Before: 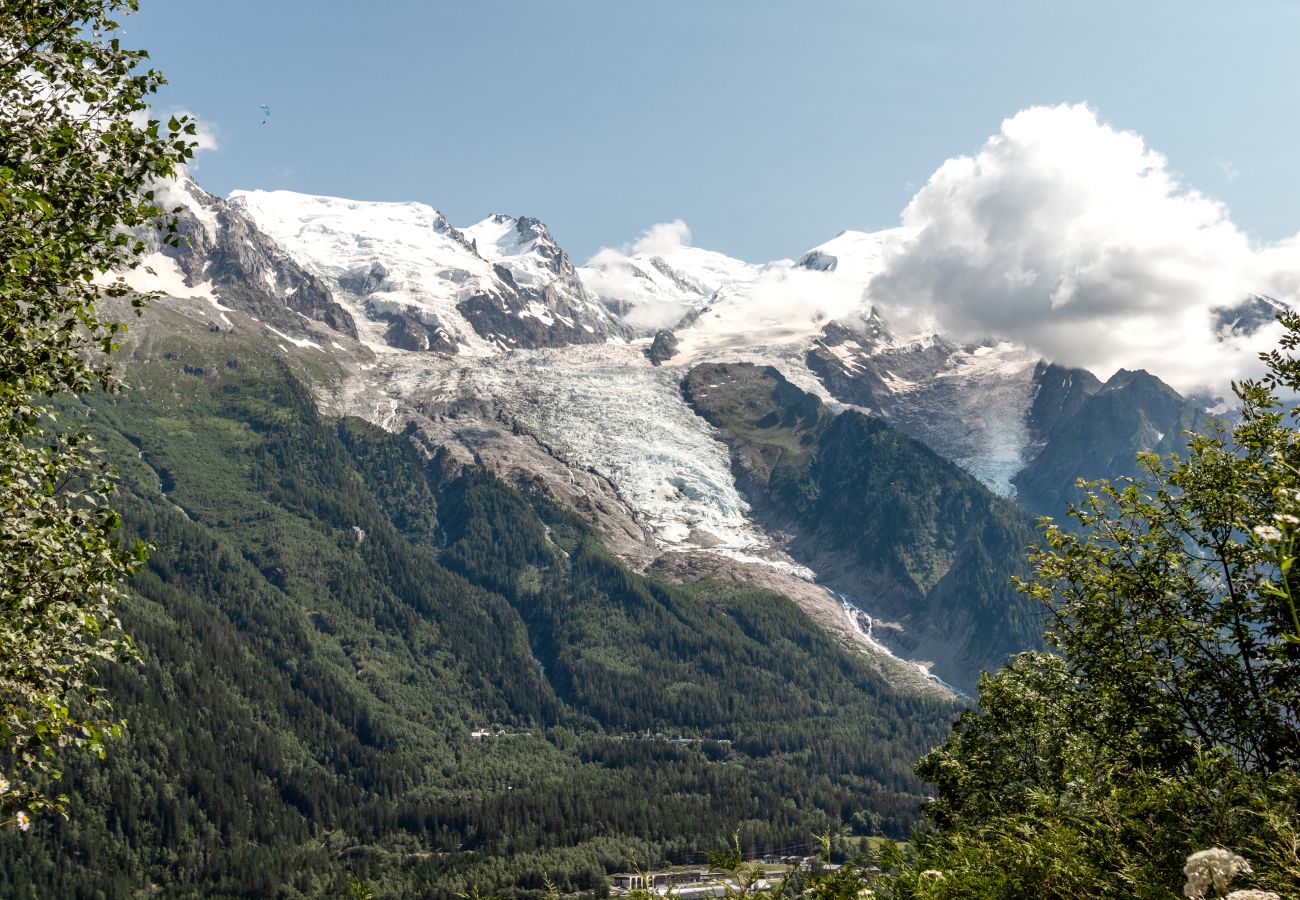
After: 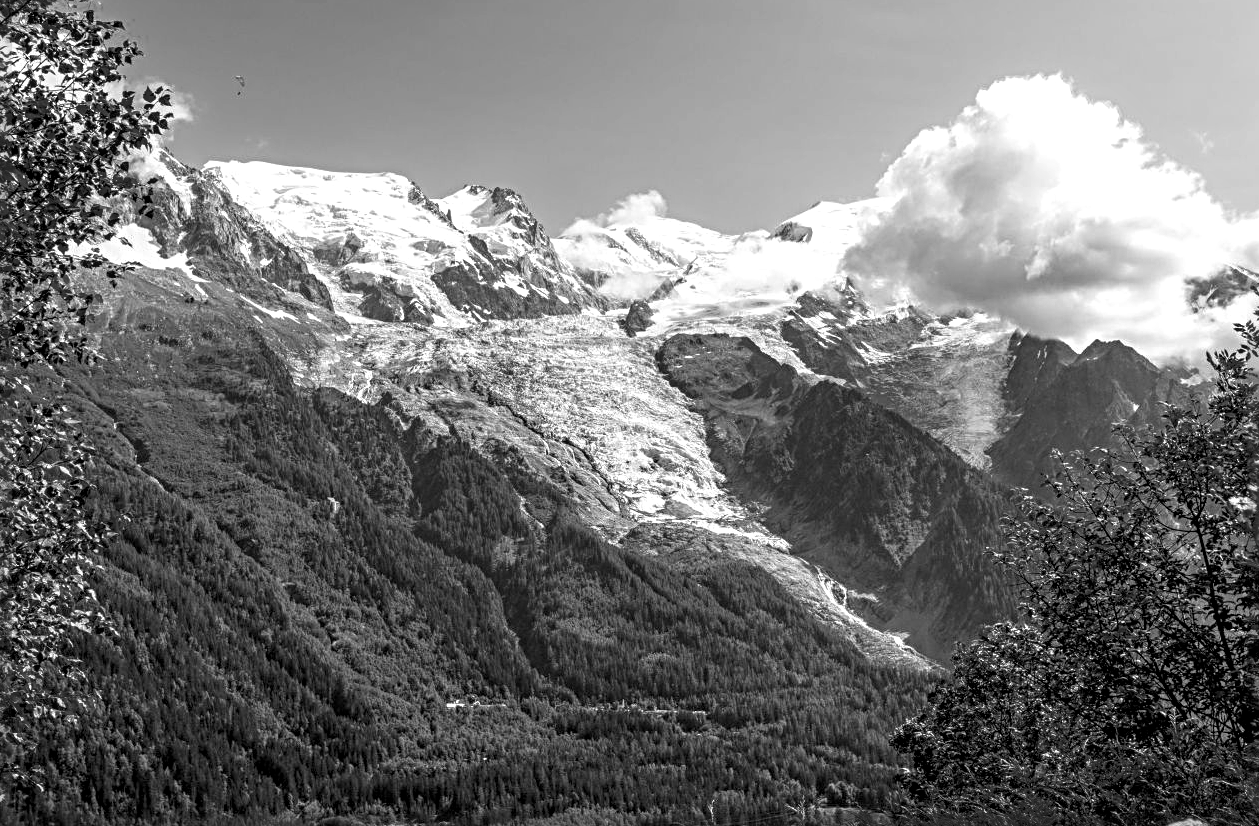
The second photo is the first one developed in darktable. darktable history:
crop: left 1.964%, top 3.251%, right 1.122%, bottom 4.933%
color balance: mode lift, gamma, gain (sRGB), lift [1, 0.99, 1.01, 0.992], gamma [1, 1.037, 0.974, 0.963]
local contrast: on, module defaults
sharpen: radius 4.883
monochrome: a 0, b 0, size 0.5, highlights 0.57
color correction: highlights a* 1.59, highlights b* -1.7, saturation 2.48
